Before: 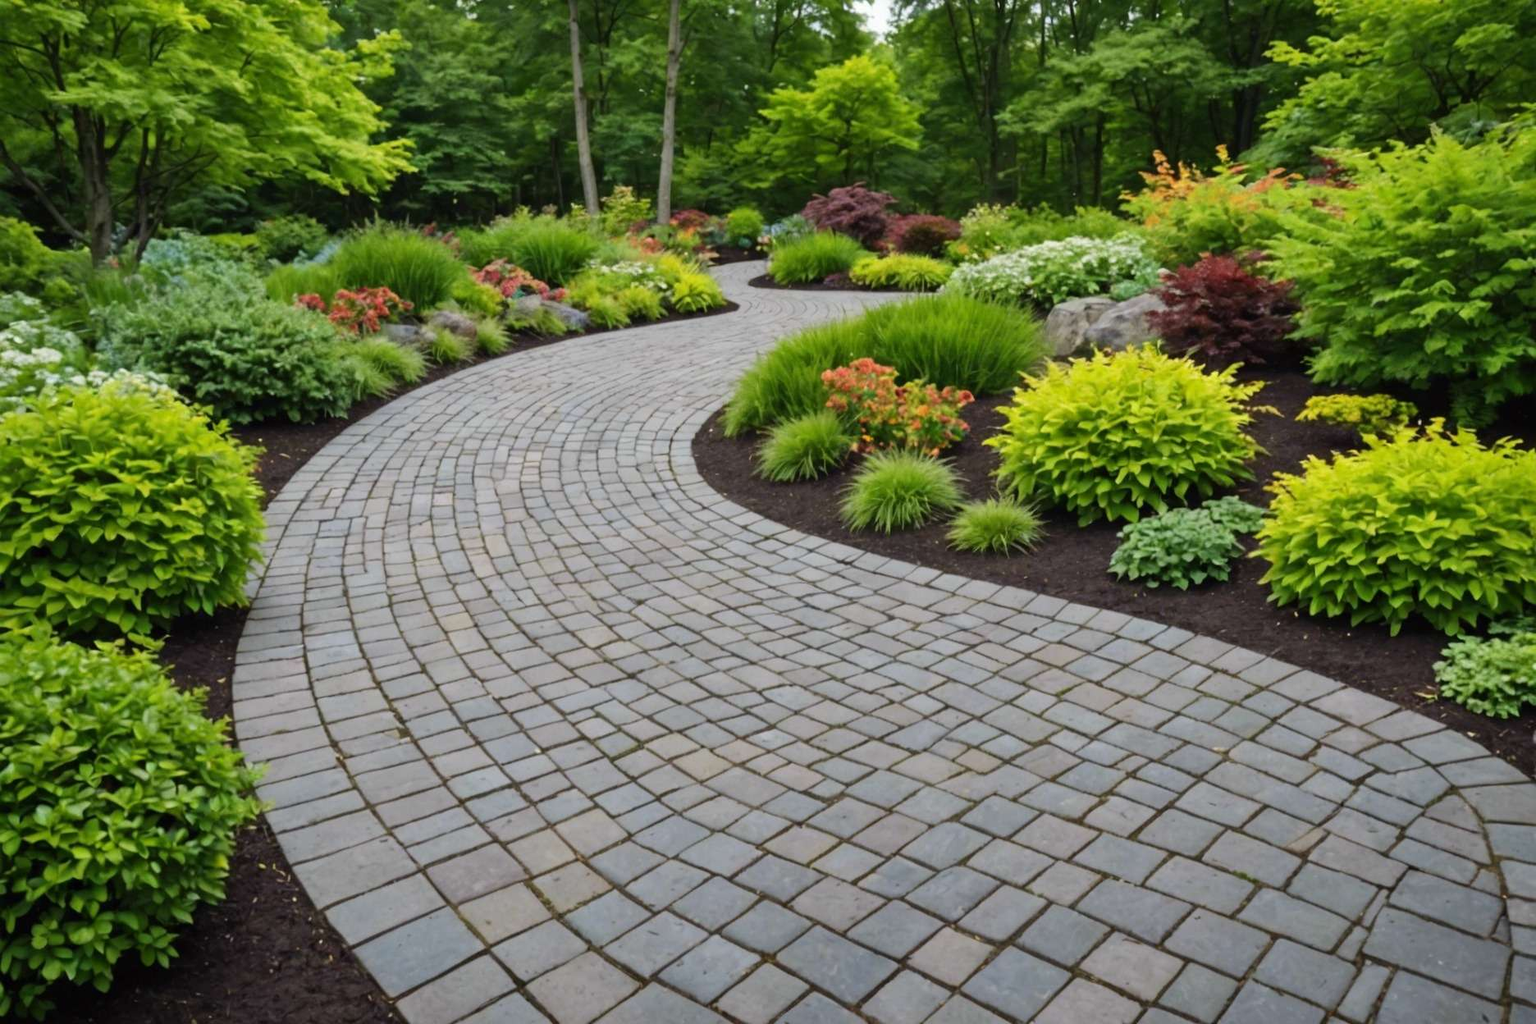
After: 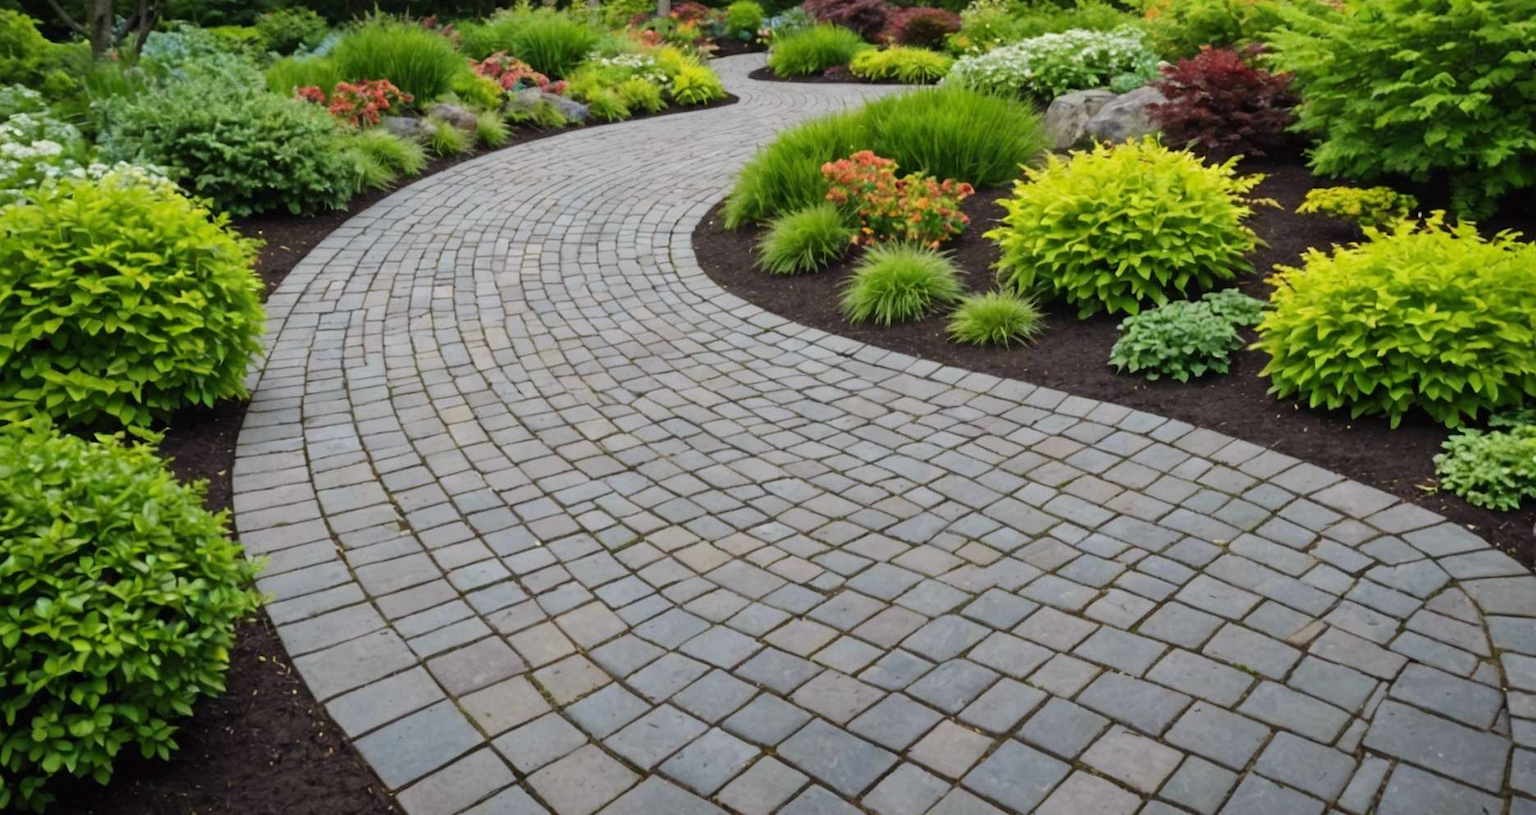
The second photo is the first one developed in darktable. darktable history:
crop and rotate: top 20.339%
